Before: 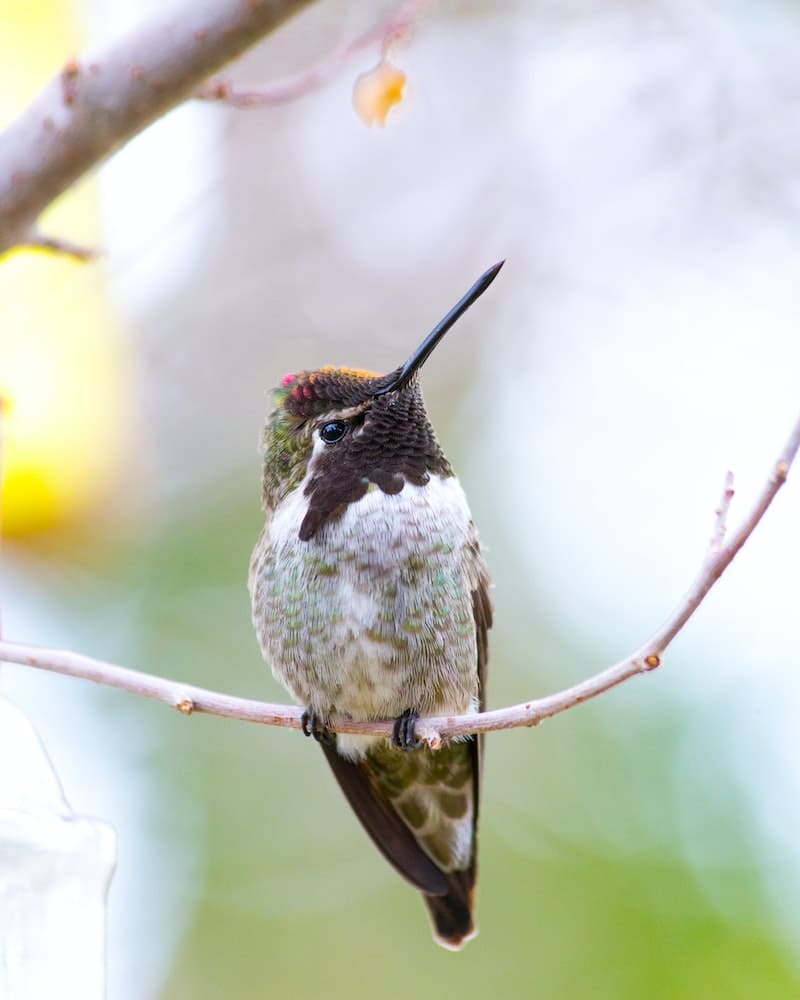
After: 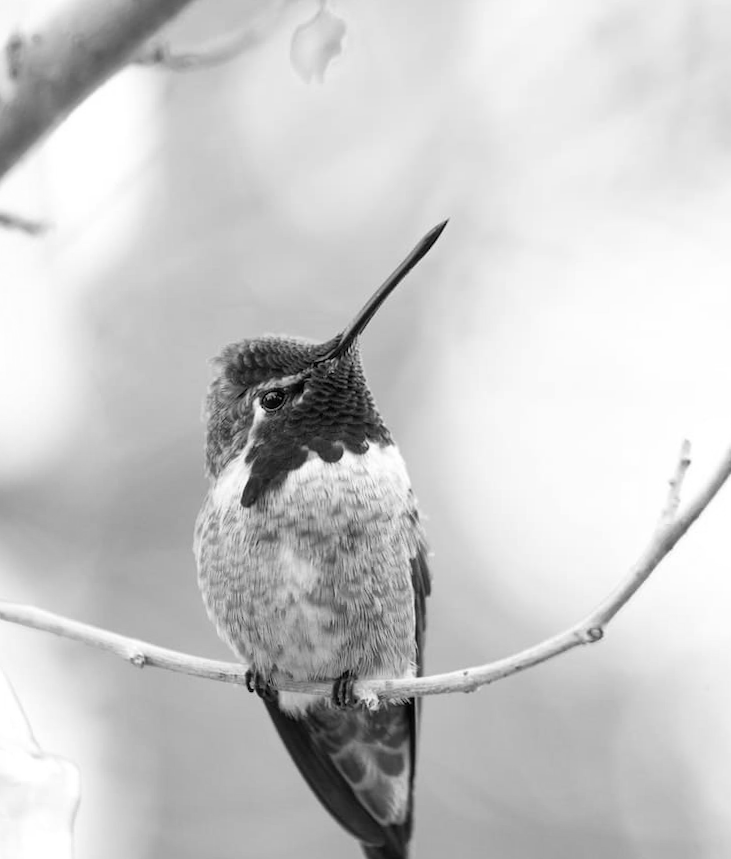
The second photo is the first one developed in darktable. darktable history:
exposure: compensate highlight preservation false
rotate and perspective: rotation 0.062°, lens shift (vertical) 0.115, lens shift (horizontal) -0.133, crop left 0.047, crop right 0.94, crop top 0.061, crop bottom 0.94
crop: left 1.964%, top 3.251%, right 1.122%, bottom 4.933%
monochrome: on, module defaults
